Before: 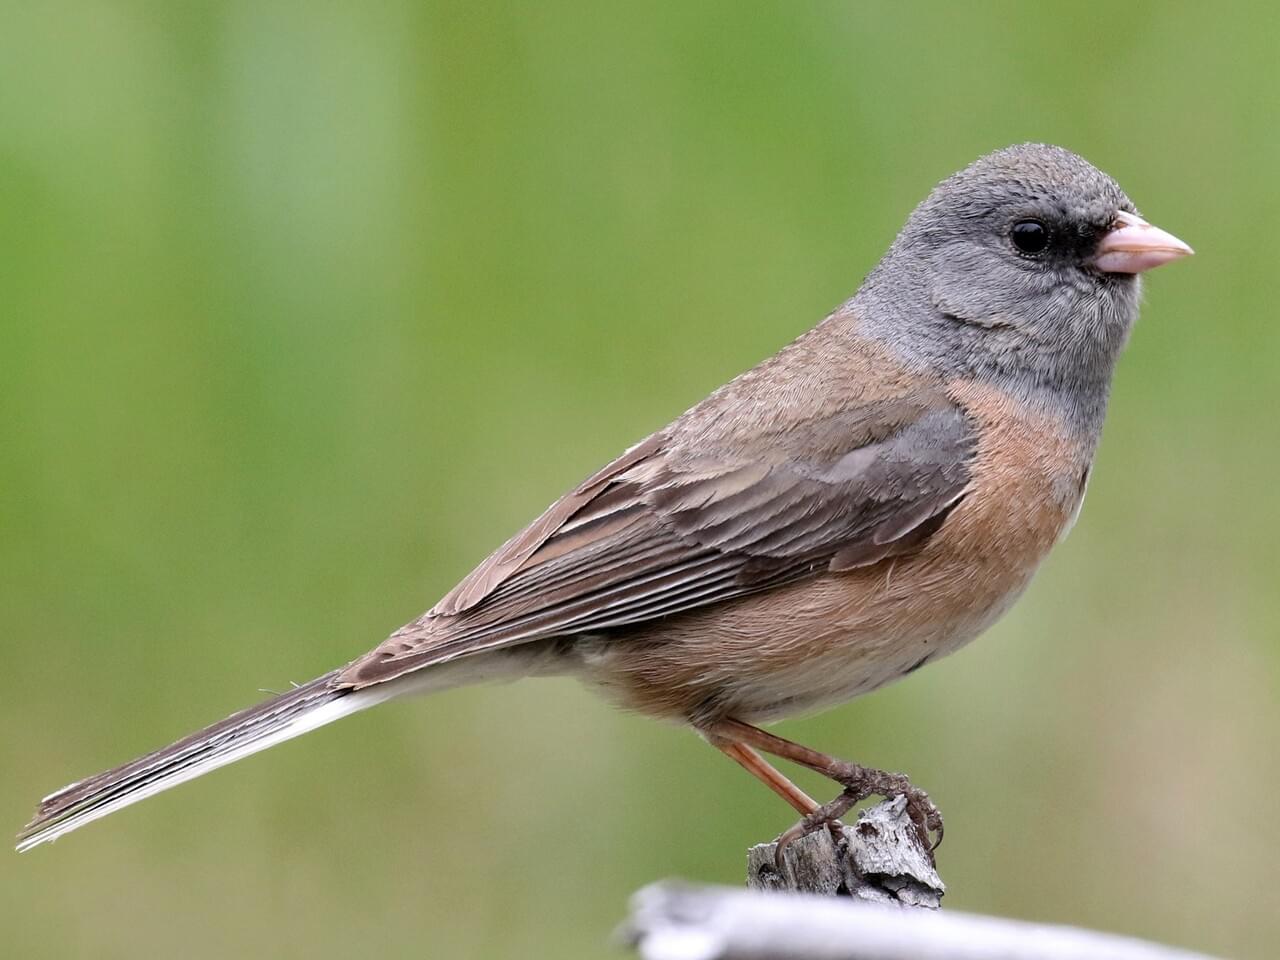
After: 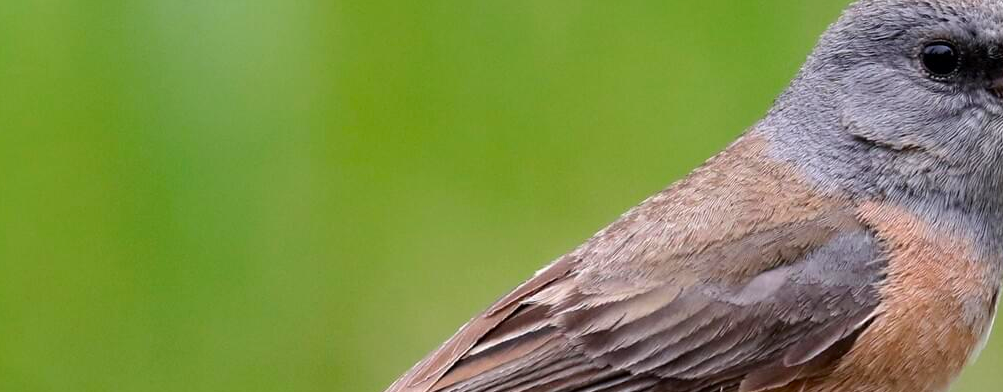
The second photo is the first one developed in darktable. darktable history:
contrast brightness saturation: brightness -0.025, saturation 0.347
crop: left 7.104%, top 18.579%, right 14.491%, bottom 40.564%
